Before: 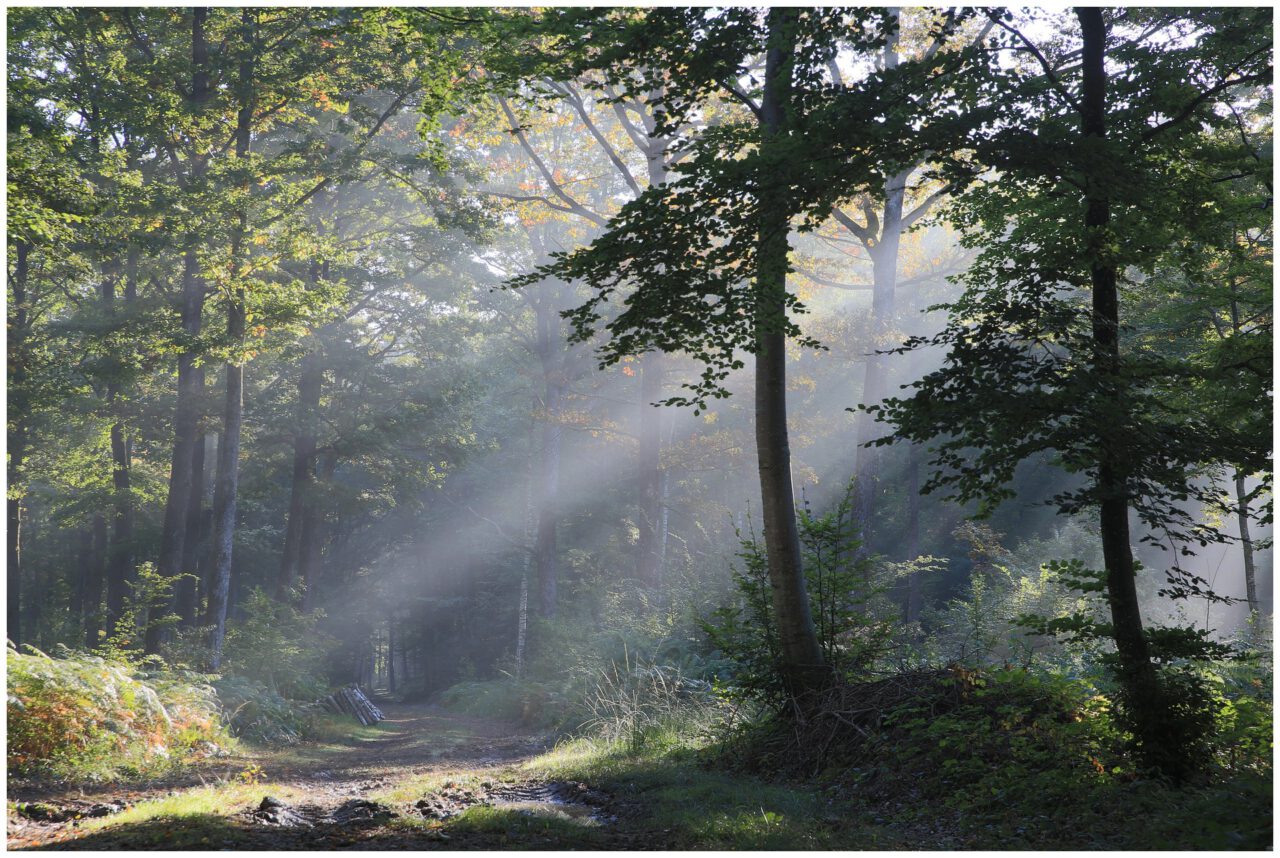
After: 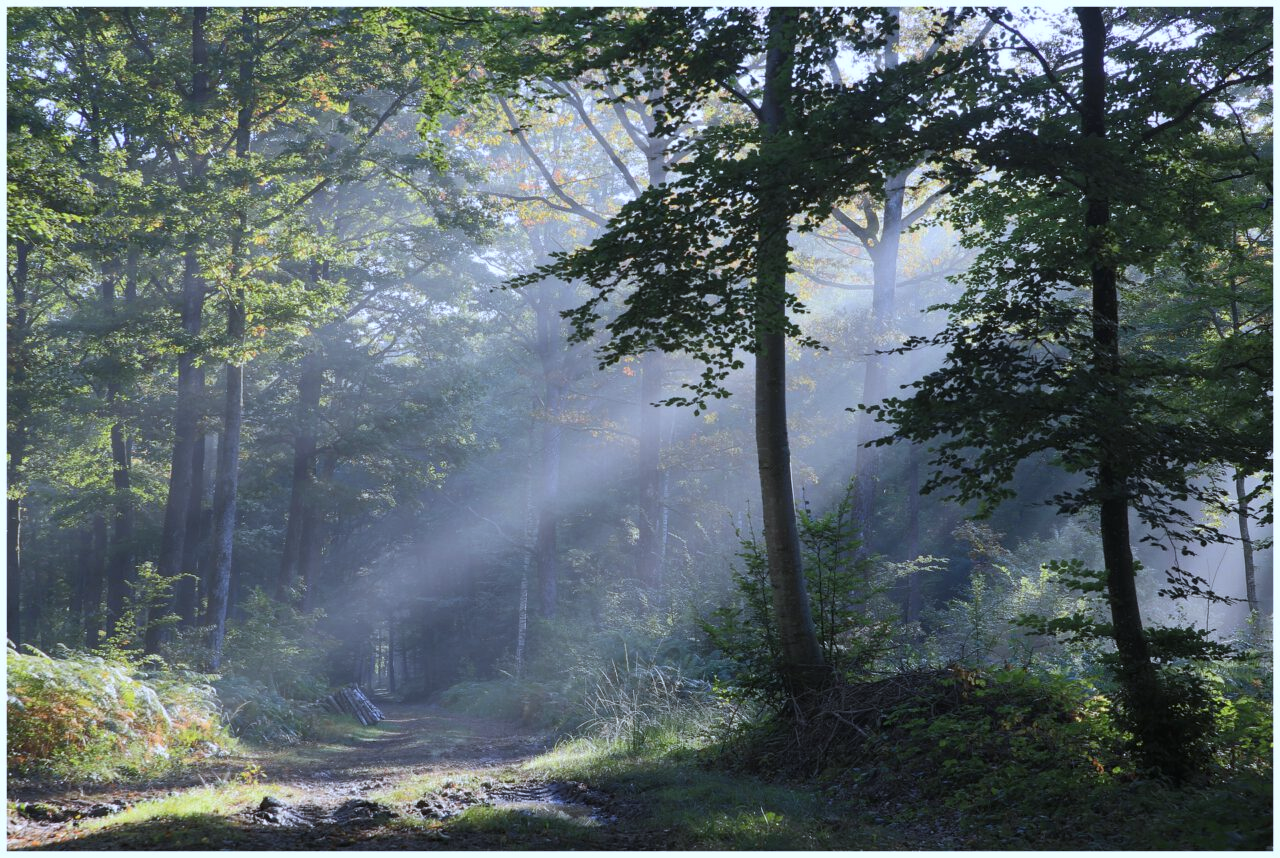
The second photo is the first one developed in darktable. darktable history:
white balance: red 0.931, blue 1.11
tone equalizer: -8 EV 0.06 EV, smoothing diameter 25%, edges refinement/feathering 10, preserve details guided filter
